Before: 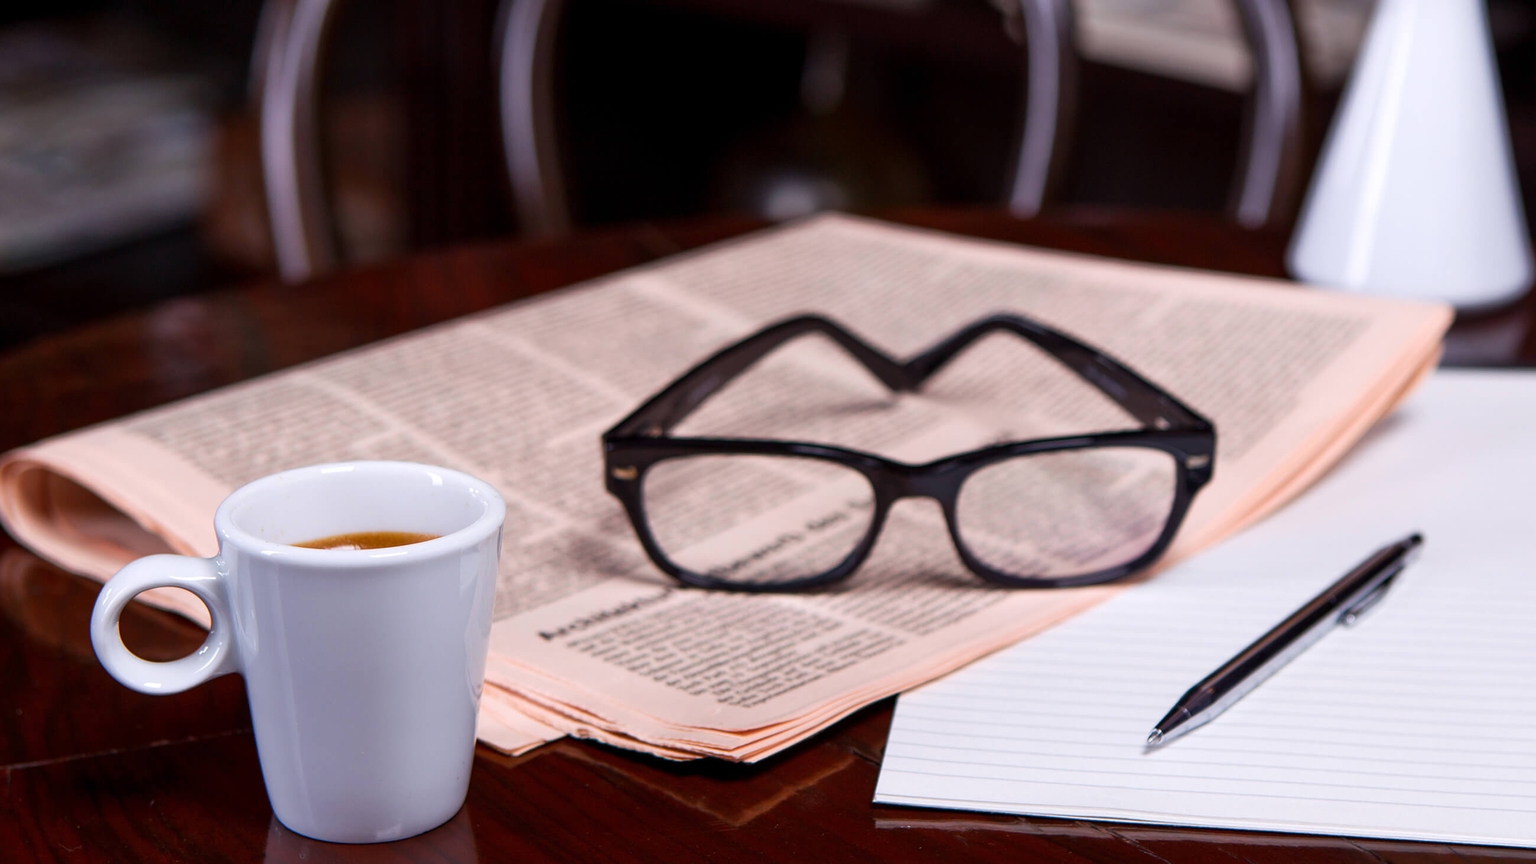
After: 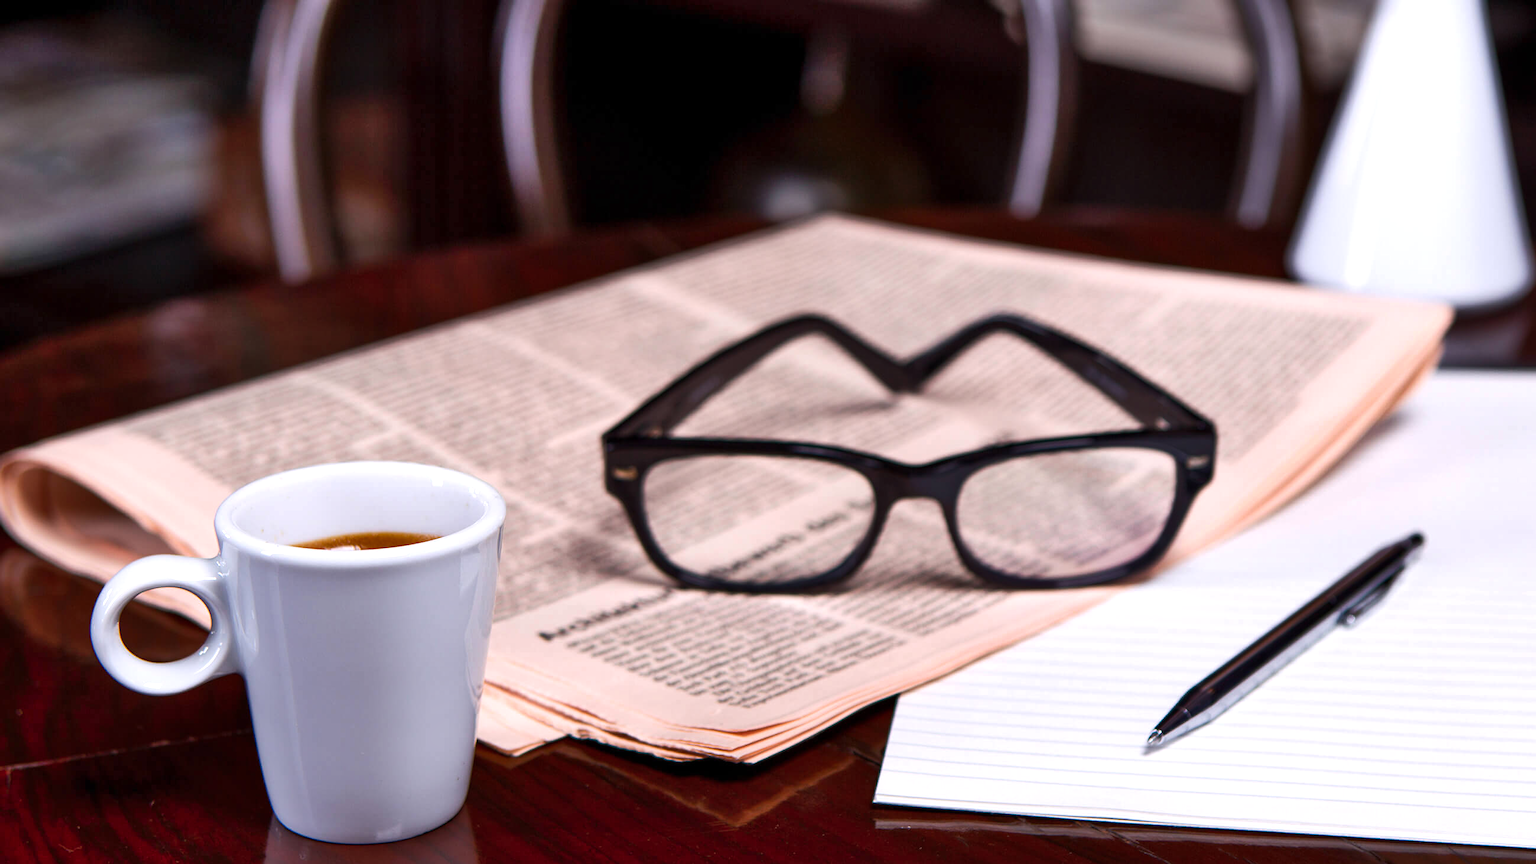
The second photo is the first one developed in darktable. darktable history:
tone equalizer: -8 EV -0.001 EV, -7 EV 0.001 EV, -6 EV -0.002 EV, -5 EV -0.003 EV, -4 EV -0.062 EV, -3 EV -0.222 EV, -2 EV -0.267 EV, -1 EV 0.105 EV, +0 EV 0.303 EV
shadows and highlights: shadows 49, highlights -41, soften with gaussian
